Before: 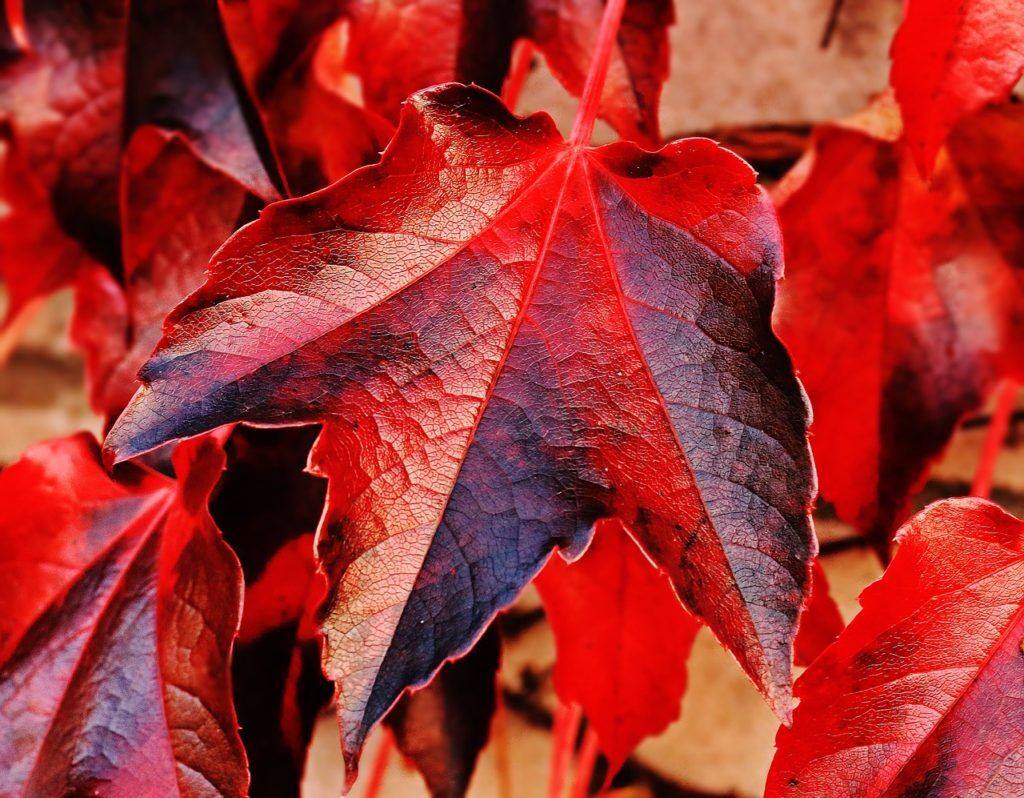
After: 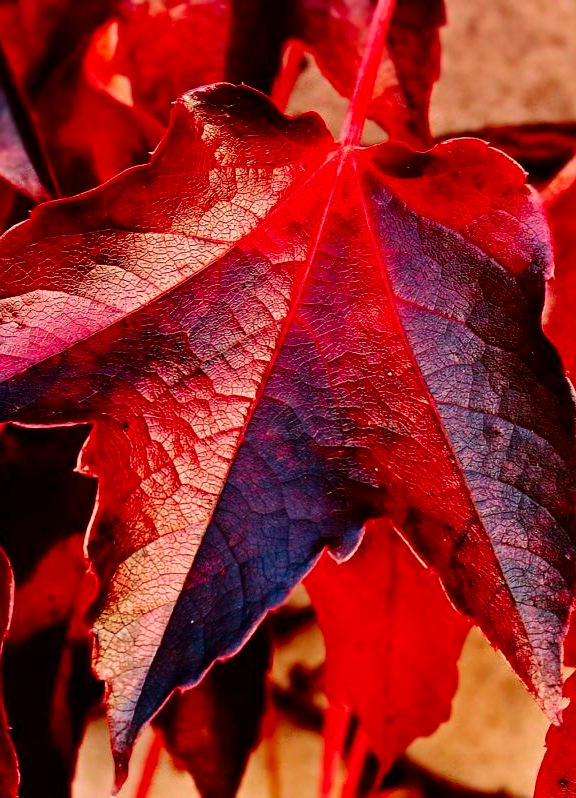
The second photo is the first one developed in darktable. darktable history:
crop and rotate: left 22.516%, right 21.234%
contrast brightness saturation: contrast 0.21, brightness -0.11, saturation 0.21
velvia: on, module defaults
